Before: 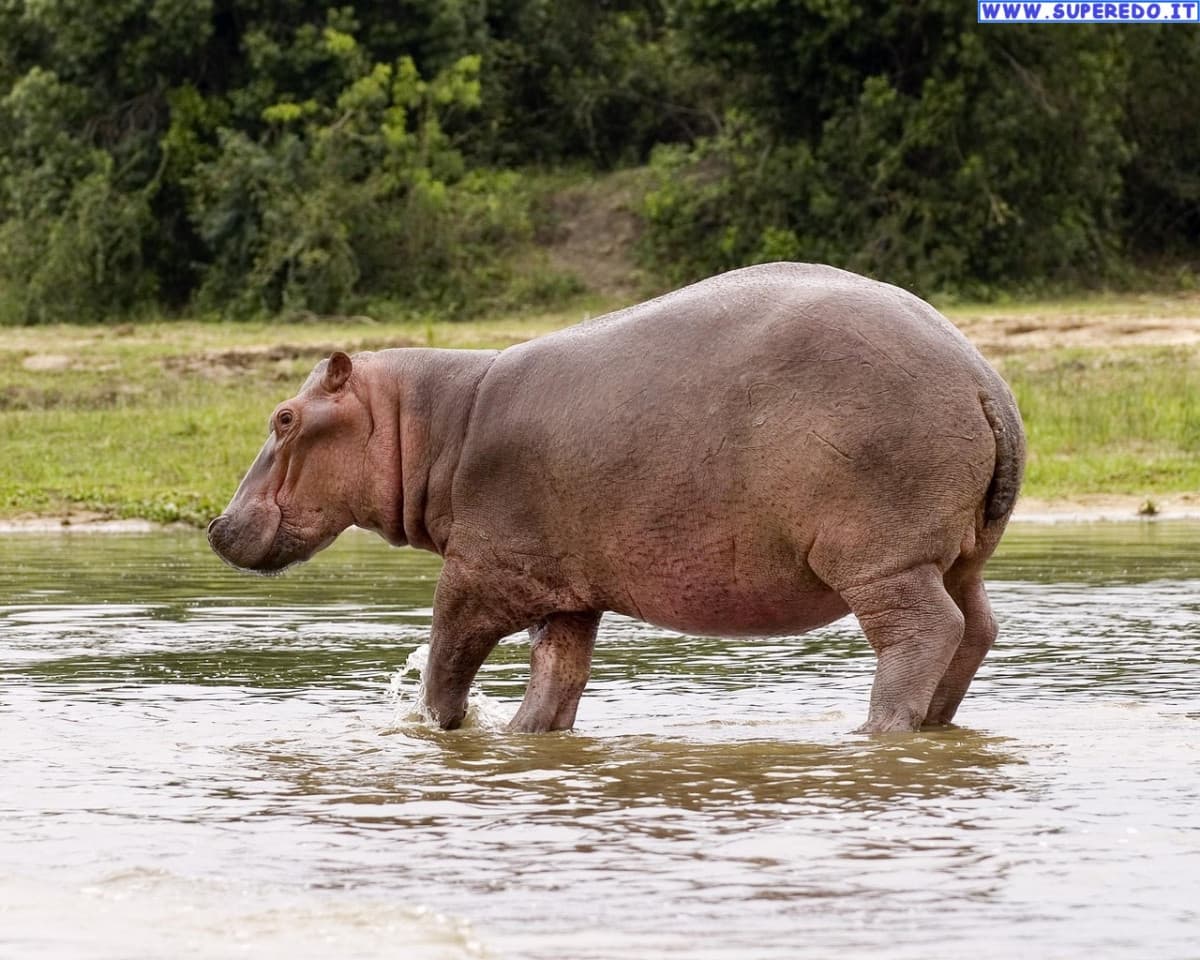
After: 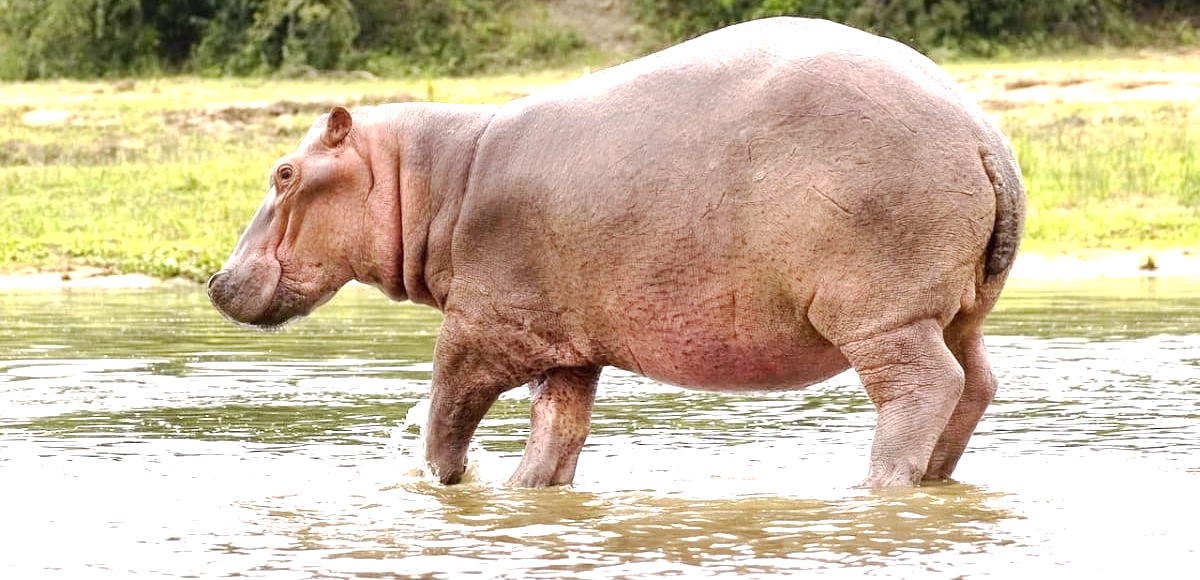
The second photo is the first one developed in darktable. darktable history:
base curve: curves: ch0 [(0, 0) (0.262, 0.32) (0.722, 0.705) (1, 1)], preserve colors none
crop and rotate: top 25.593%, bottom 13.974%
exposure: black level correction 0, exposure 1.2 EV, compensate highlight preservation false
